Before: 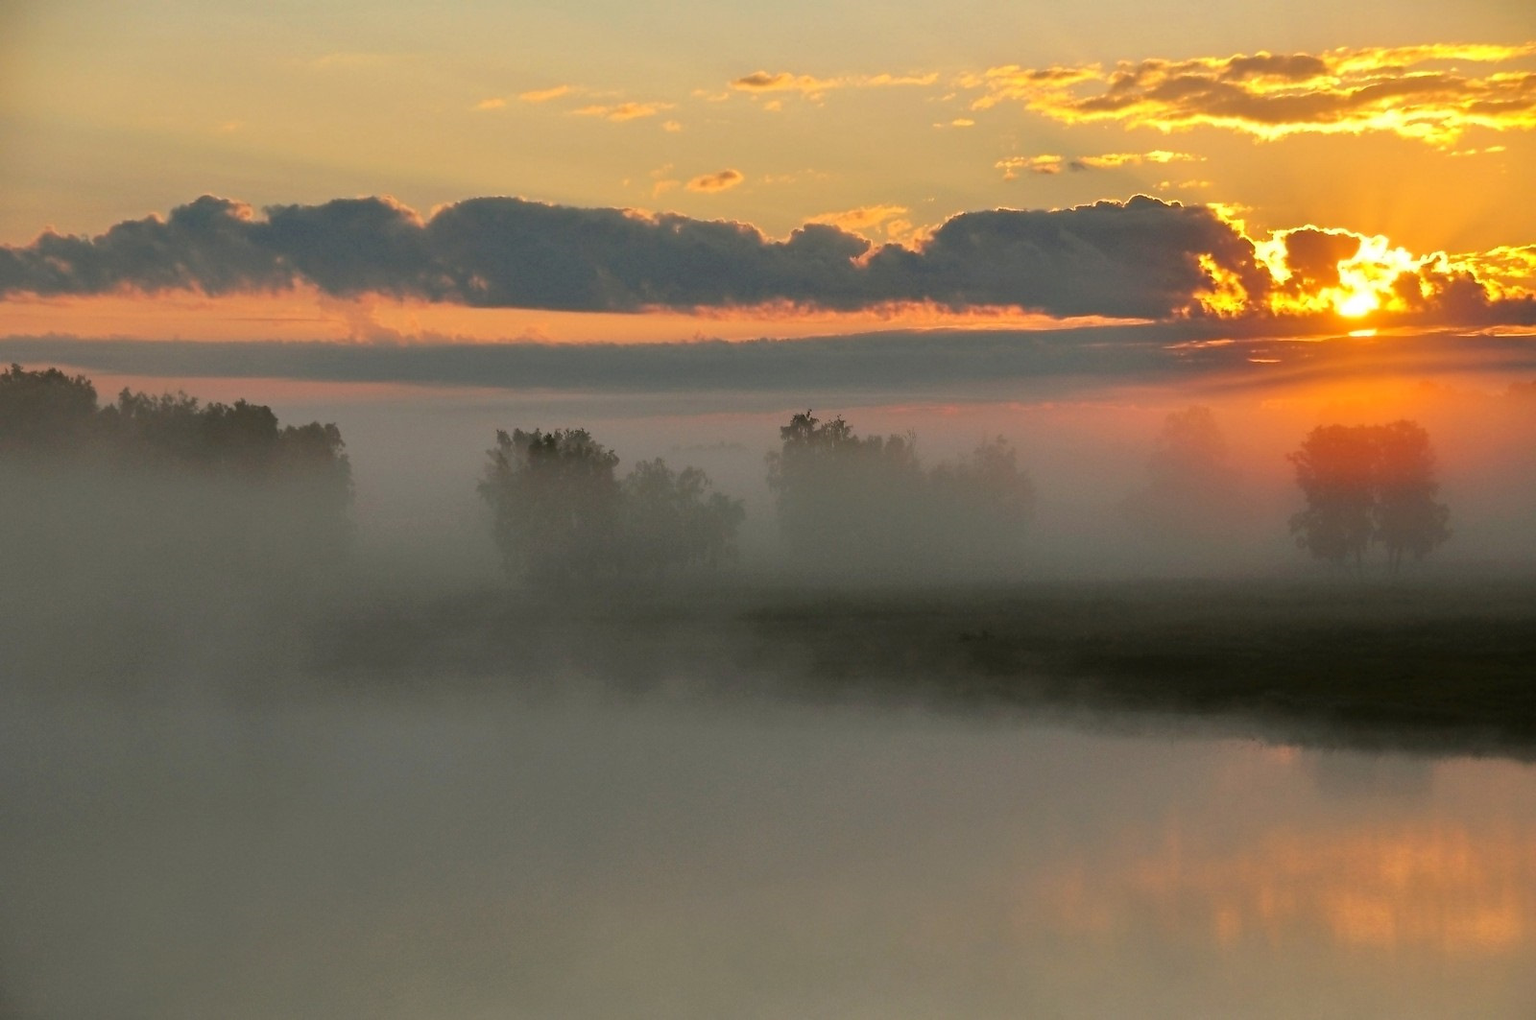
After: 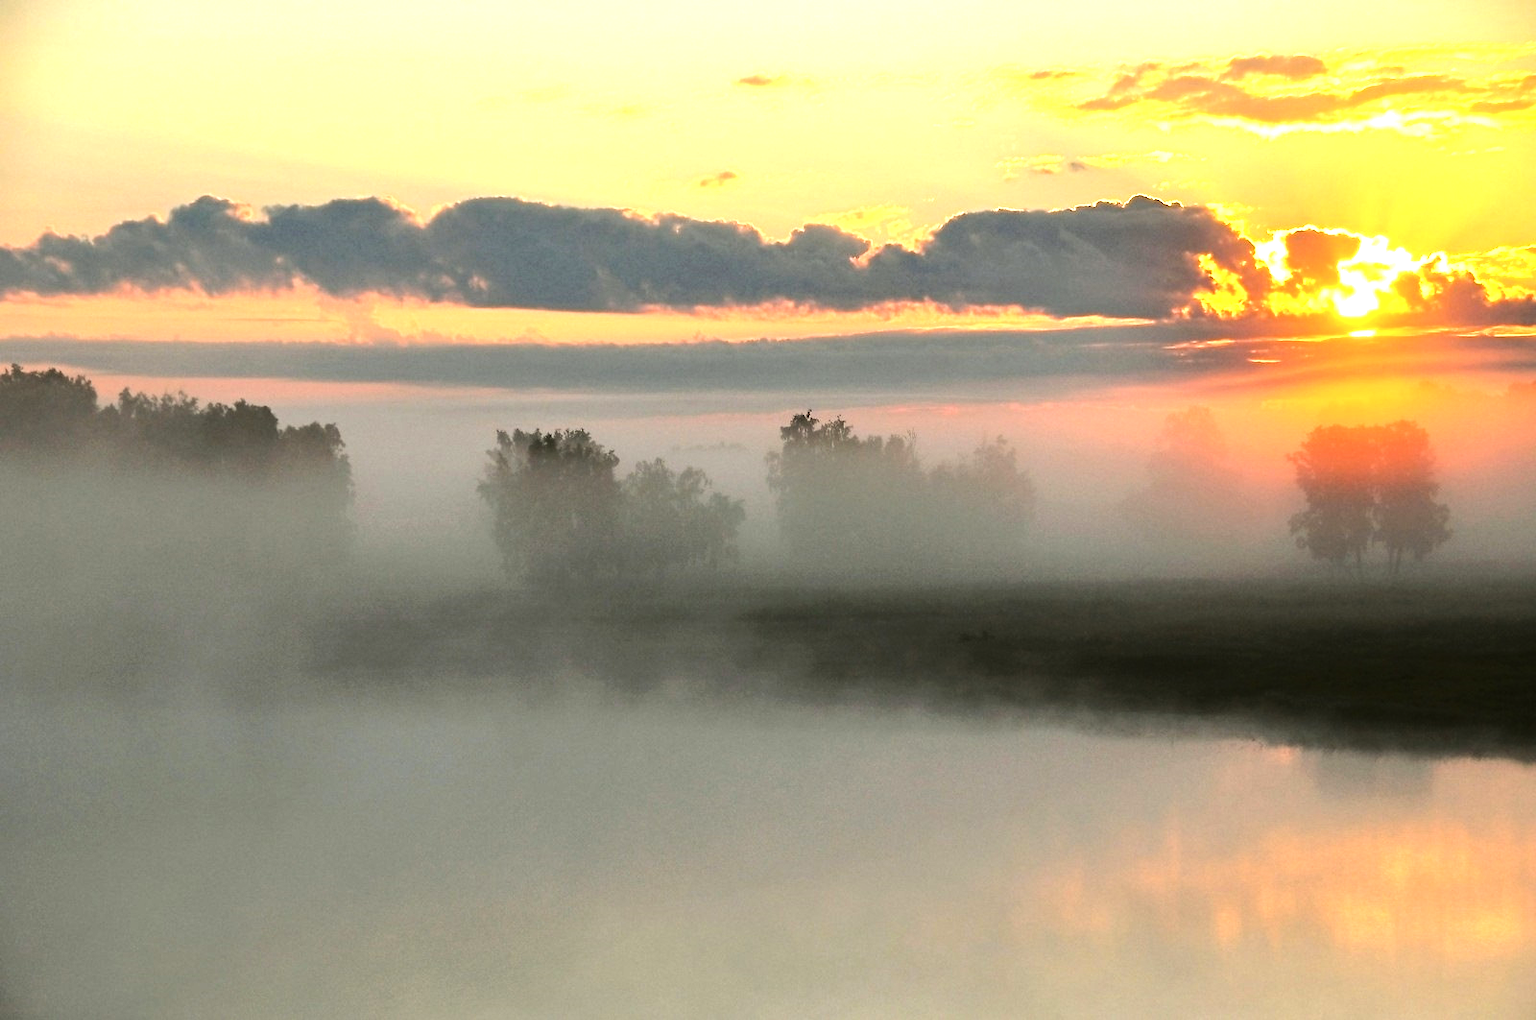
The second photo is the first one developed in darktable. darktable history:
color balance rgb: on, module defaults
exposure: black level correction 0, exposure 0.7 EV, compensate exposure bias true, compensate highlight preservation false
white balance: red 0.986, blue 1.01
tone equalizer: -8 EV -0.75 EV, -7 EV -0.7 EV, -6 EV -0.6 EV, -5 EV -0.4 EV, -3 EV 0.4 EV, -2 EV 0.6 EV, -1 EV 0.7 EV, +0 EV 0.75 EV, edges refinement/feathering 500, mask exposure compensation -1.57 EV, preserve details no
